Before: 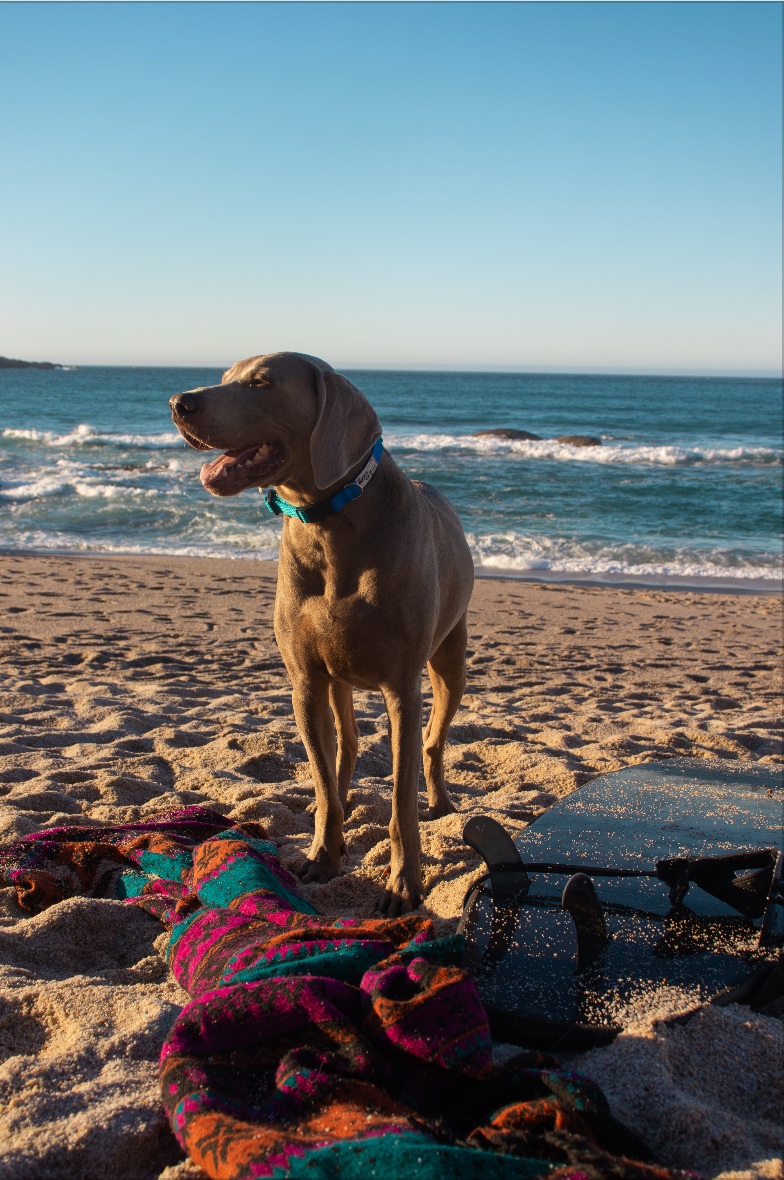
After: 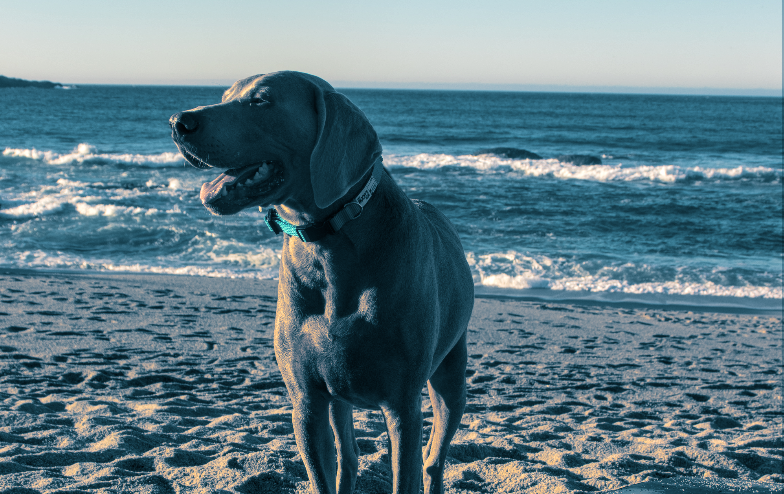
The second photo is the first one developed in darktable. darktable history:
crop and rotate: top 23.84%, bottom 34.294%
local contrast: detail 130%
split-toning: shadows › hue 212.4°, balance -70
